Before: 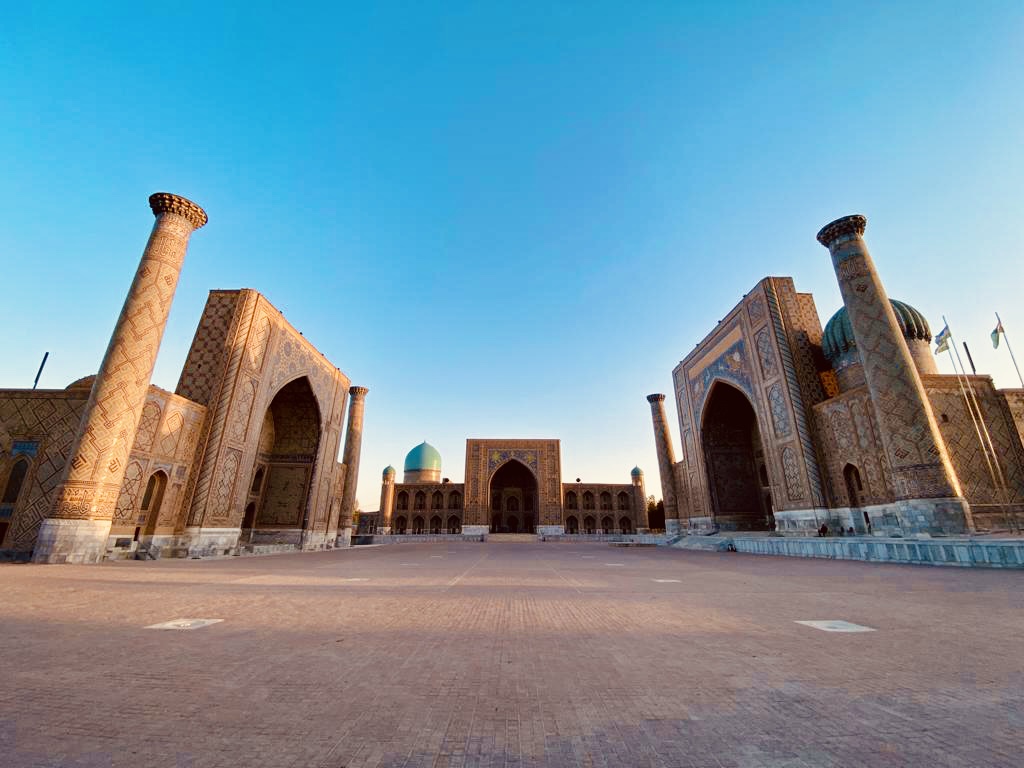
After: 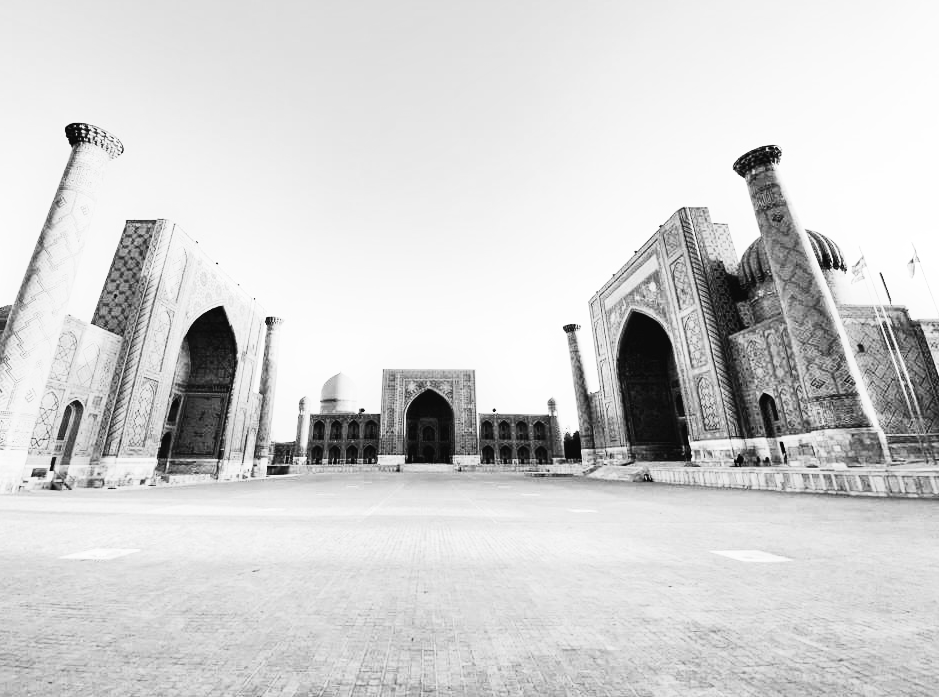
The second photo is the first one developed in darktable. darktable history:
crop and rotate: left 8.262%, top 9.226%
base curve: curves: ch0 [(0, 0) (0.007, 0.004) (0.027, 0.03) (0.046, 0.07) (0.207, 0.54) (0.442, 0.872) (0.673, 0.972) (1, 1)], preserve colors none
contrast brightness saturation: contrast 0.2, brightness 0.2, saturation 0.8
monochrome: on, module defaults
